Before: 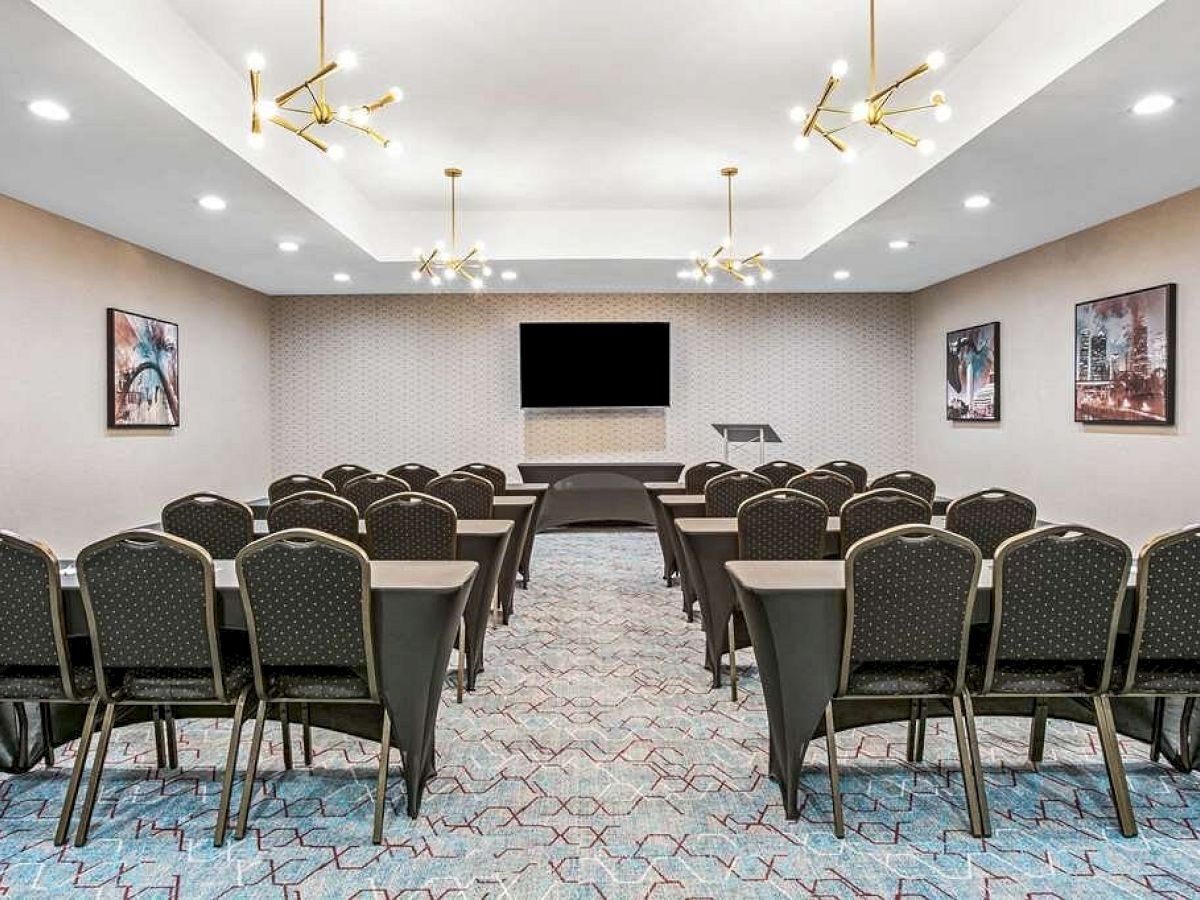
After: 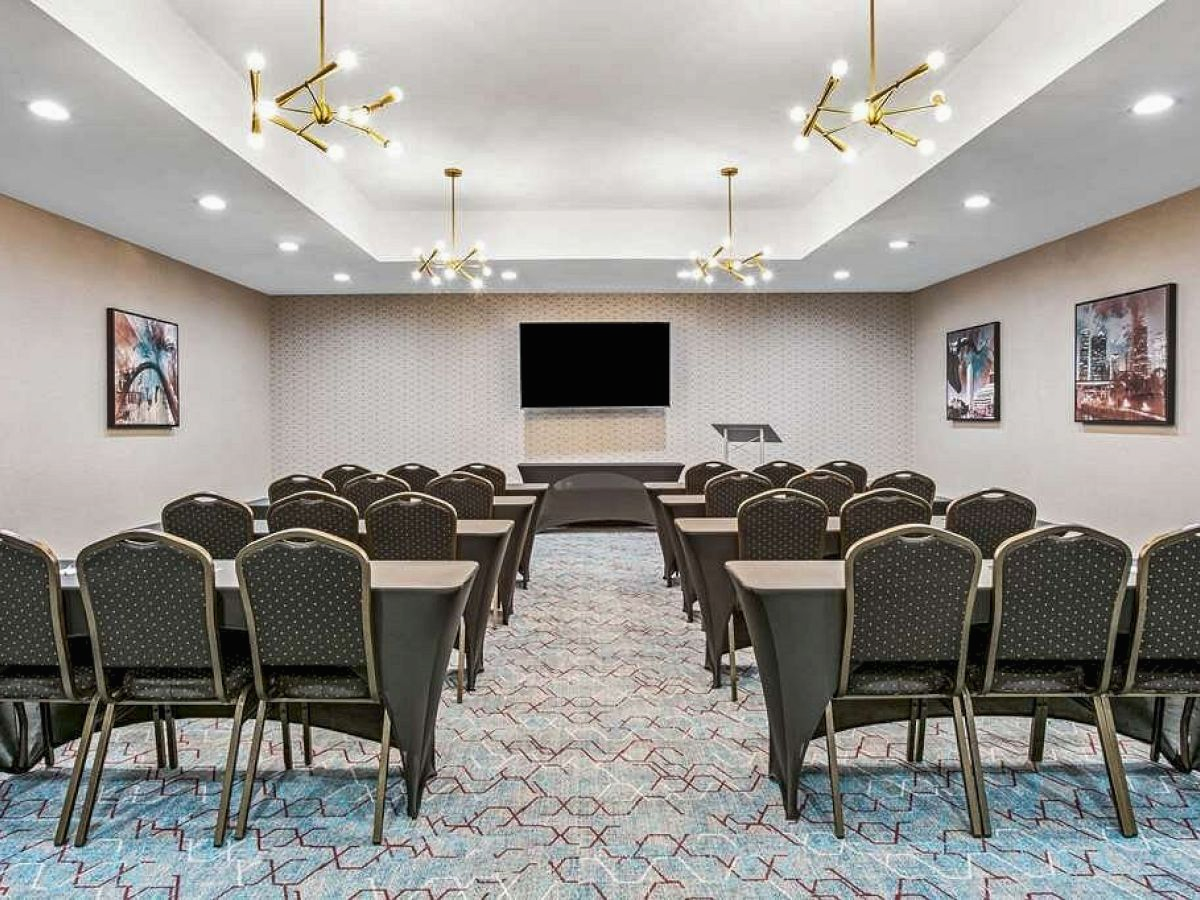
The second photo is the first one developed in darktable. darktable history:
contrast brightness saturation: contrast -0.02, brightness -0.01, saturation 0.03
shadows and highlights: shadows 49, highlights -41, soften with gaussian
